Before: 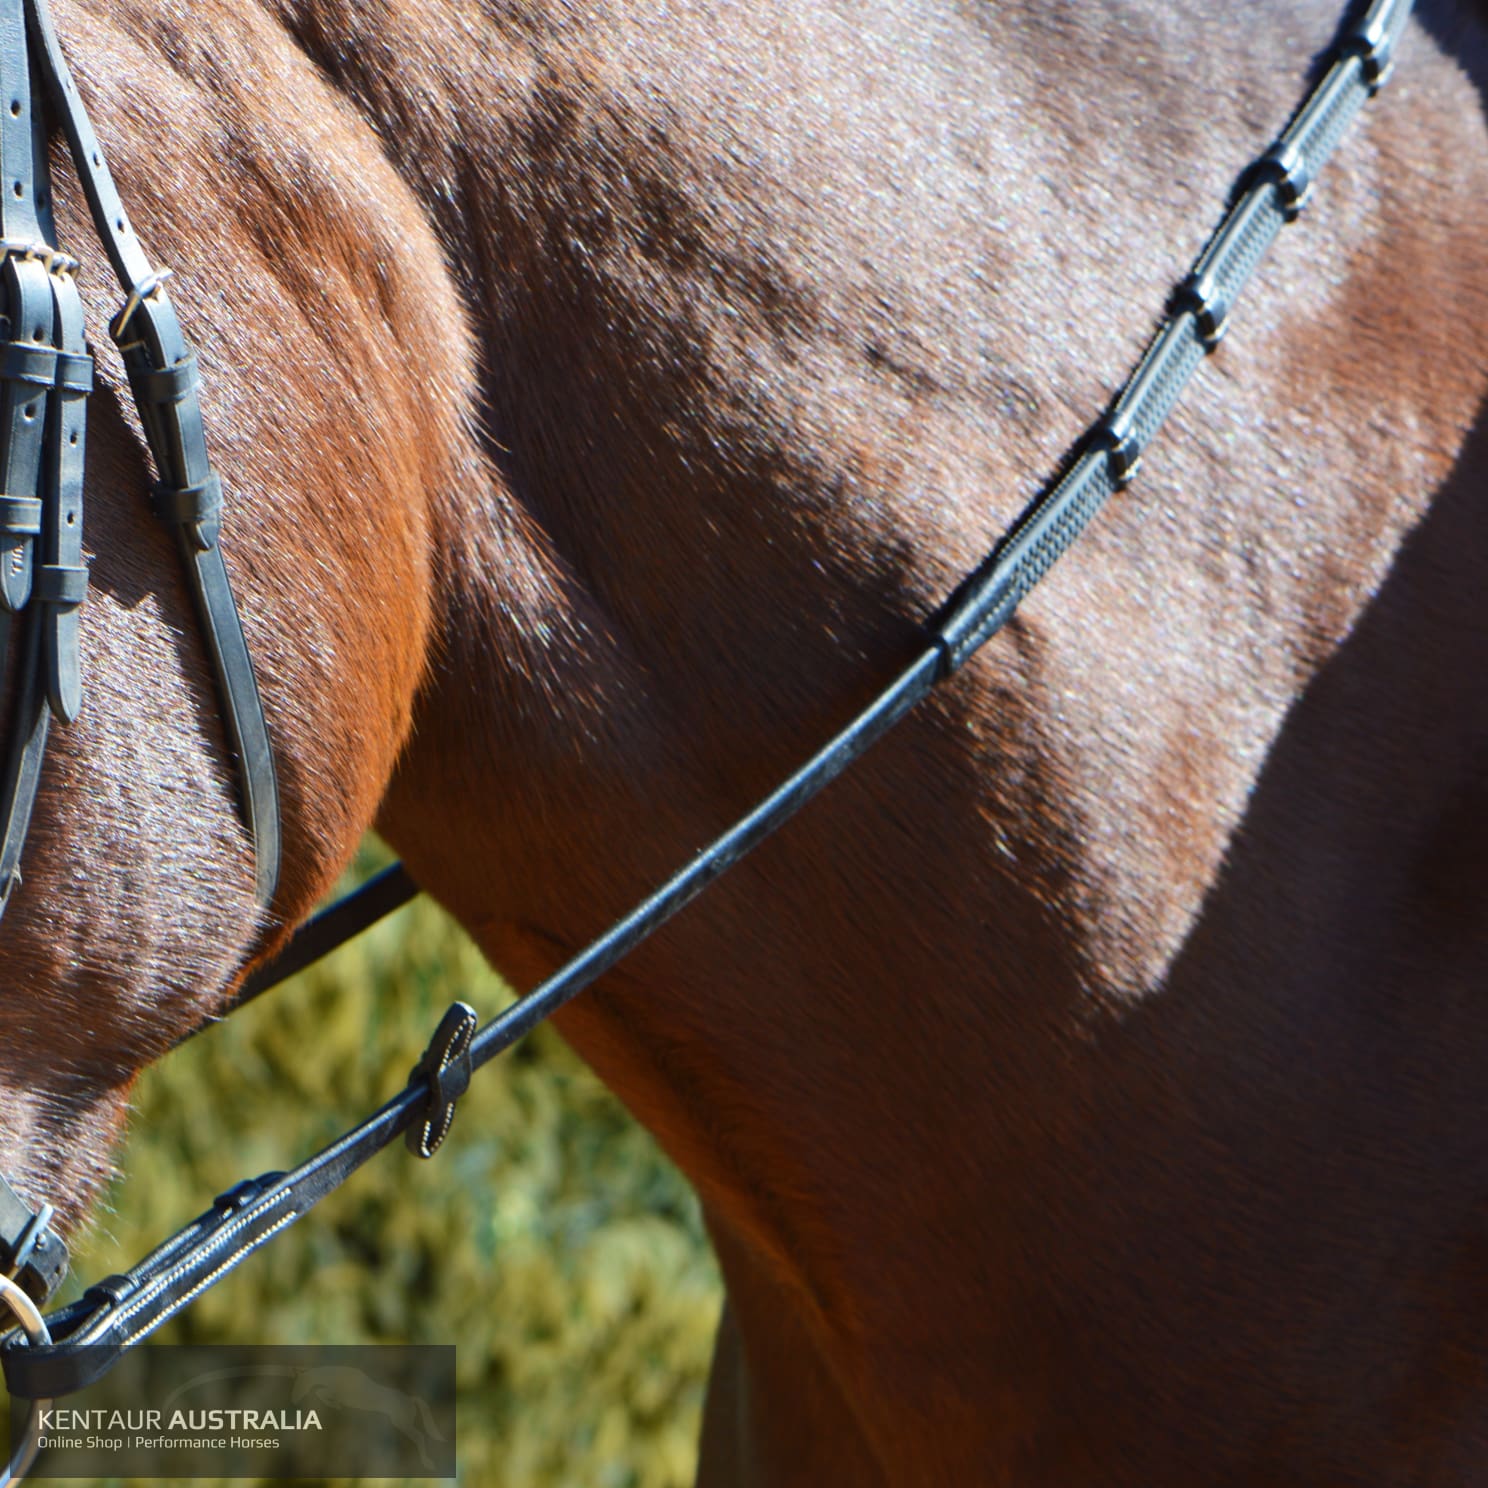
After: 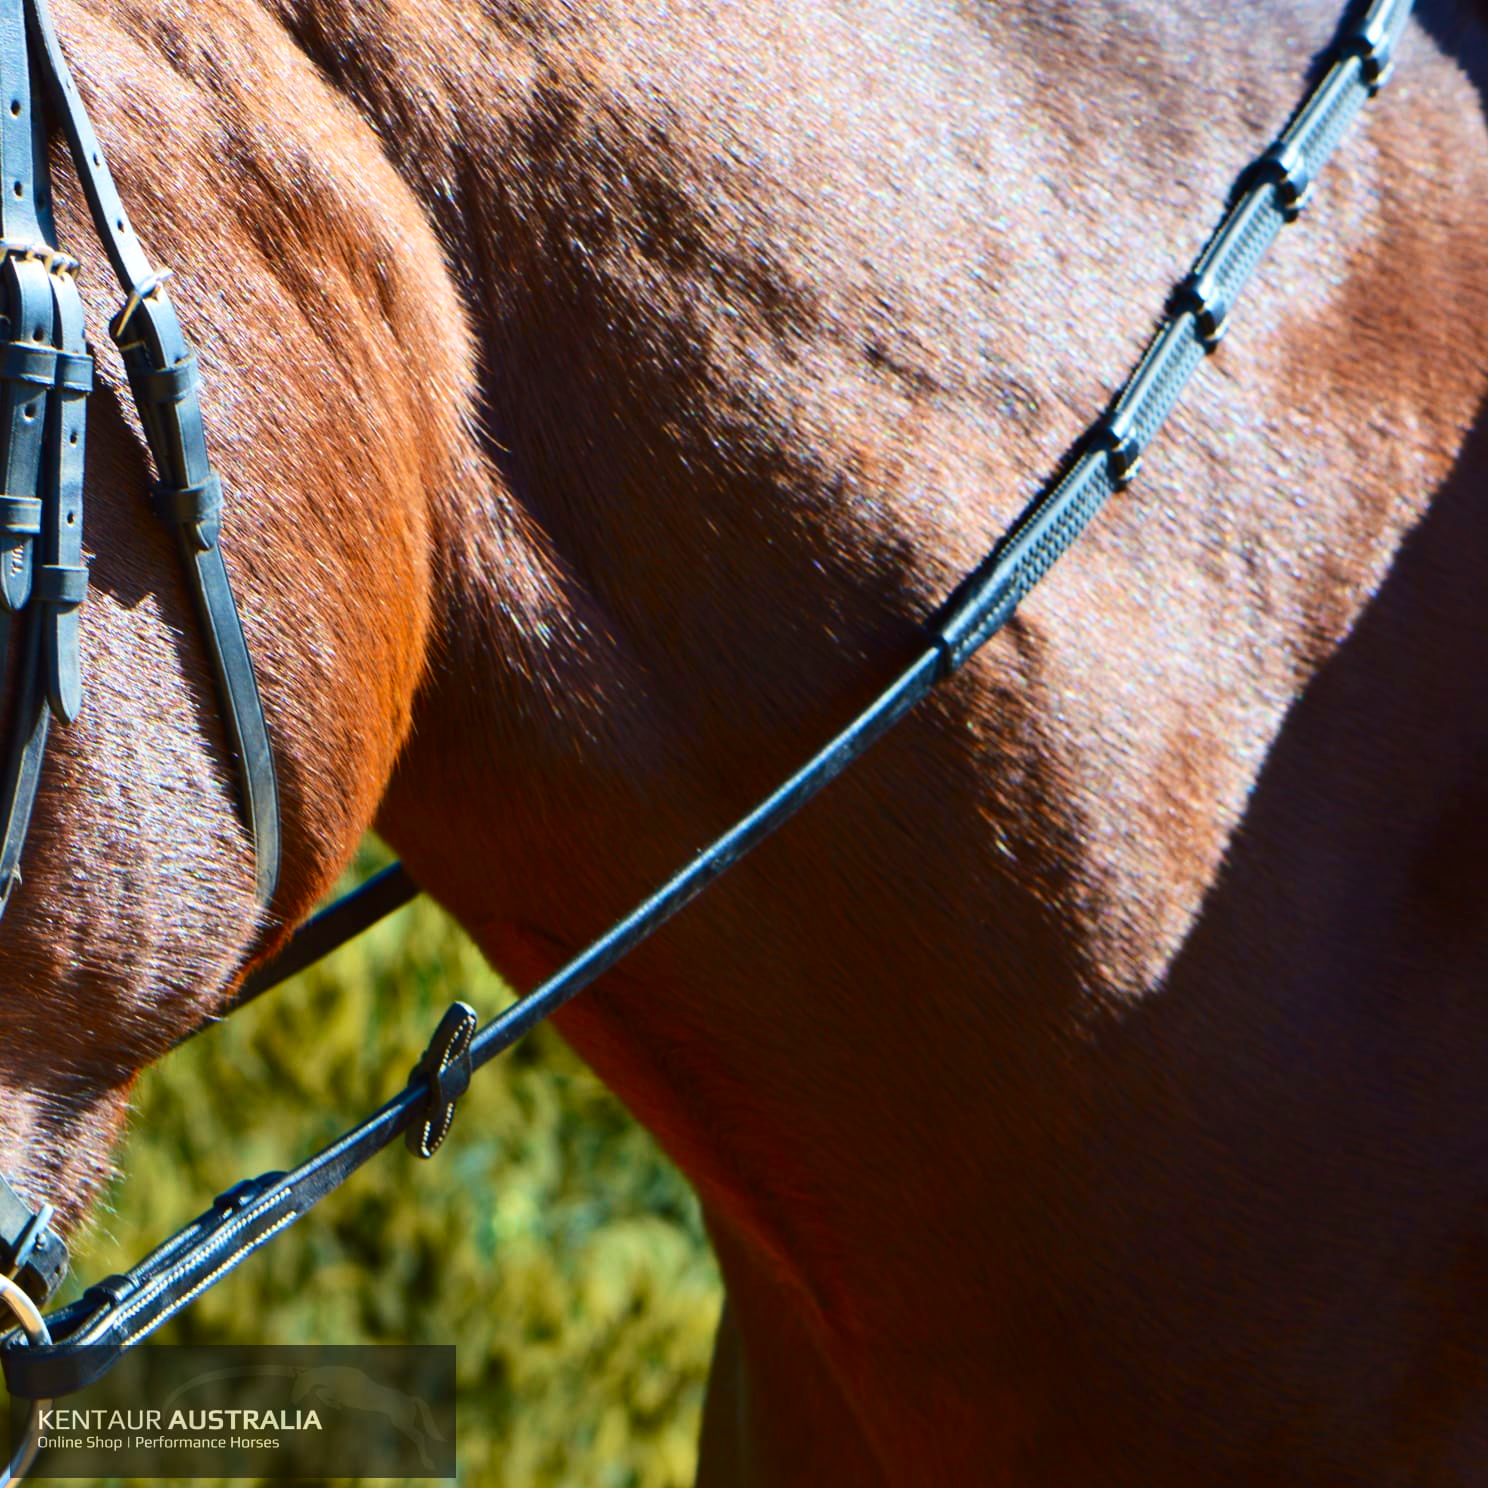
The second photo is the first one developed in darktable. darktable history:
exposure: black level correction 0, compensate exposure bias true, compensate highlight preservation false
velvia: on, module defaults
contrast brightness saturation: contrast 0.18, saturation 0.3
